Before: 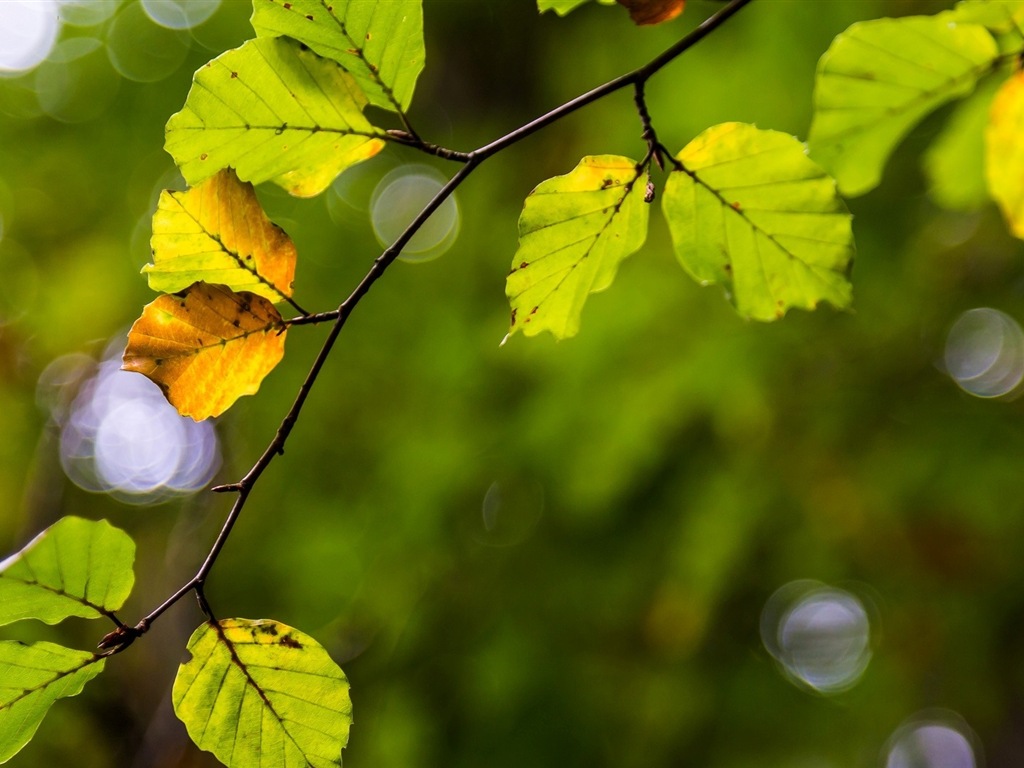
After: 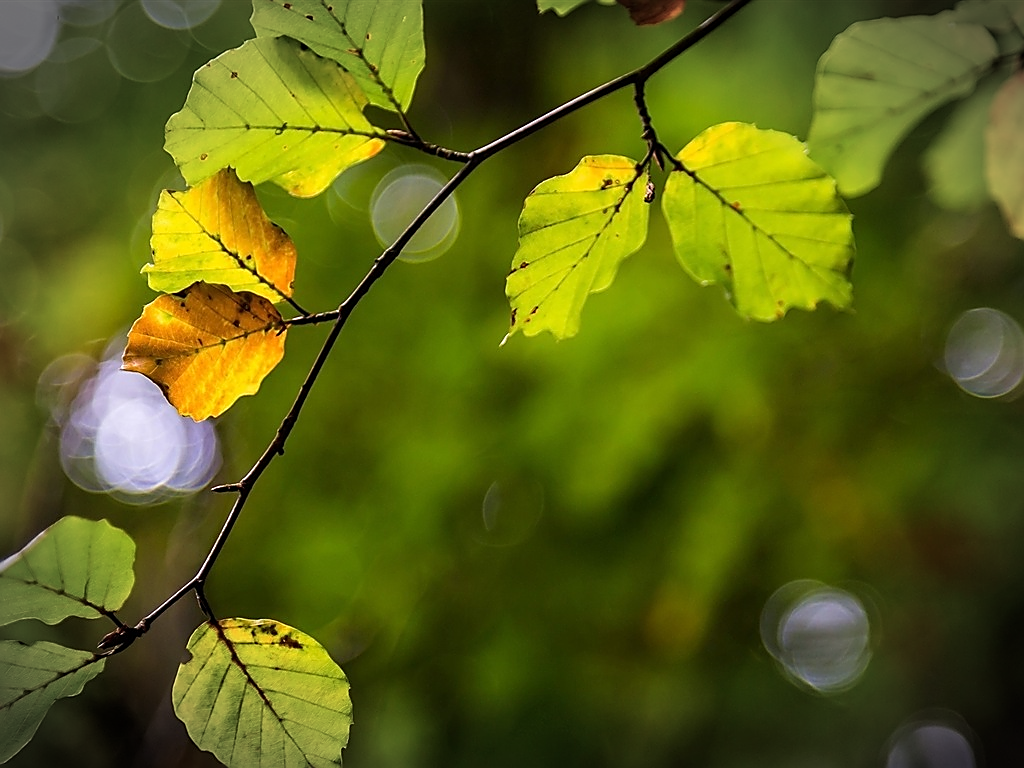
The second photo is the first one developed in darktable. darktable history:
sharpen: radius 1.421, amount 1.232, threshold 0.716
vignetting: brightness -0.821, automatic ratio true
